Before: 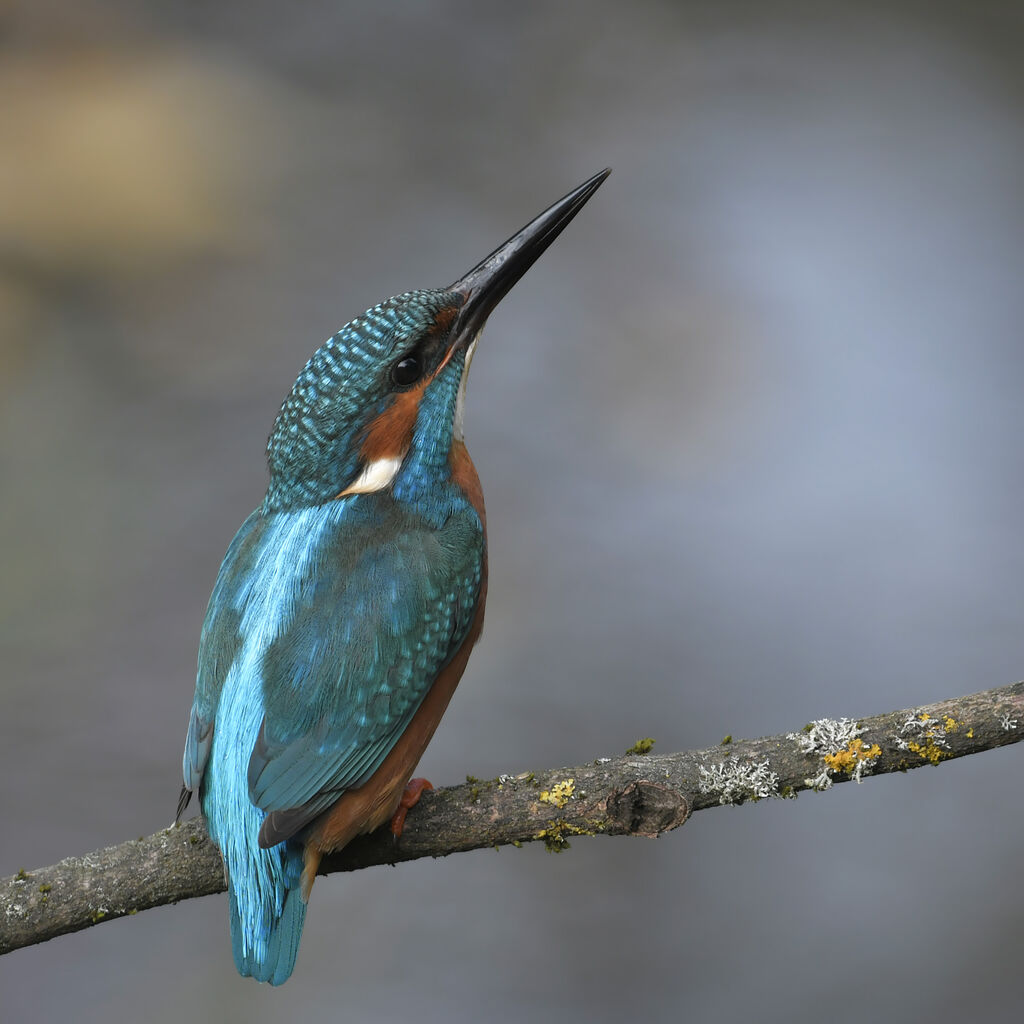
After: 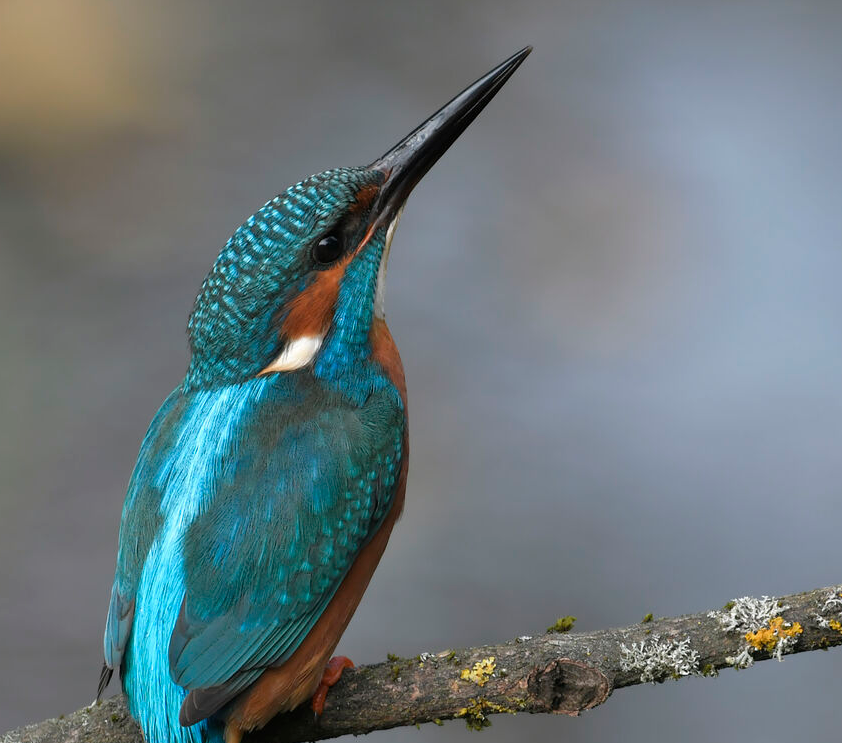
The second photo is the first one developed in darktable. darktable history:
crop: left 7.777%, top 11.998%, right 9.939%, bottom 15.396%
